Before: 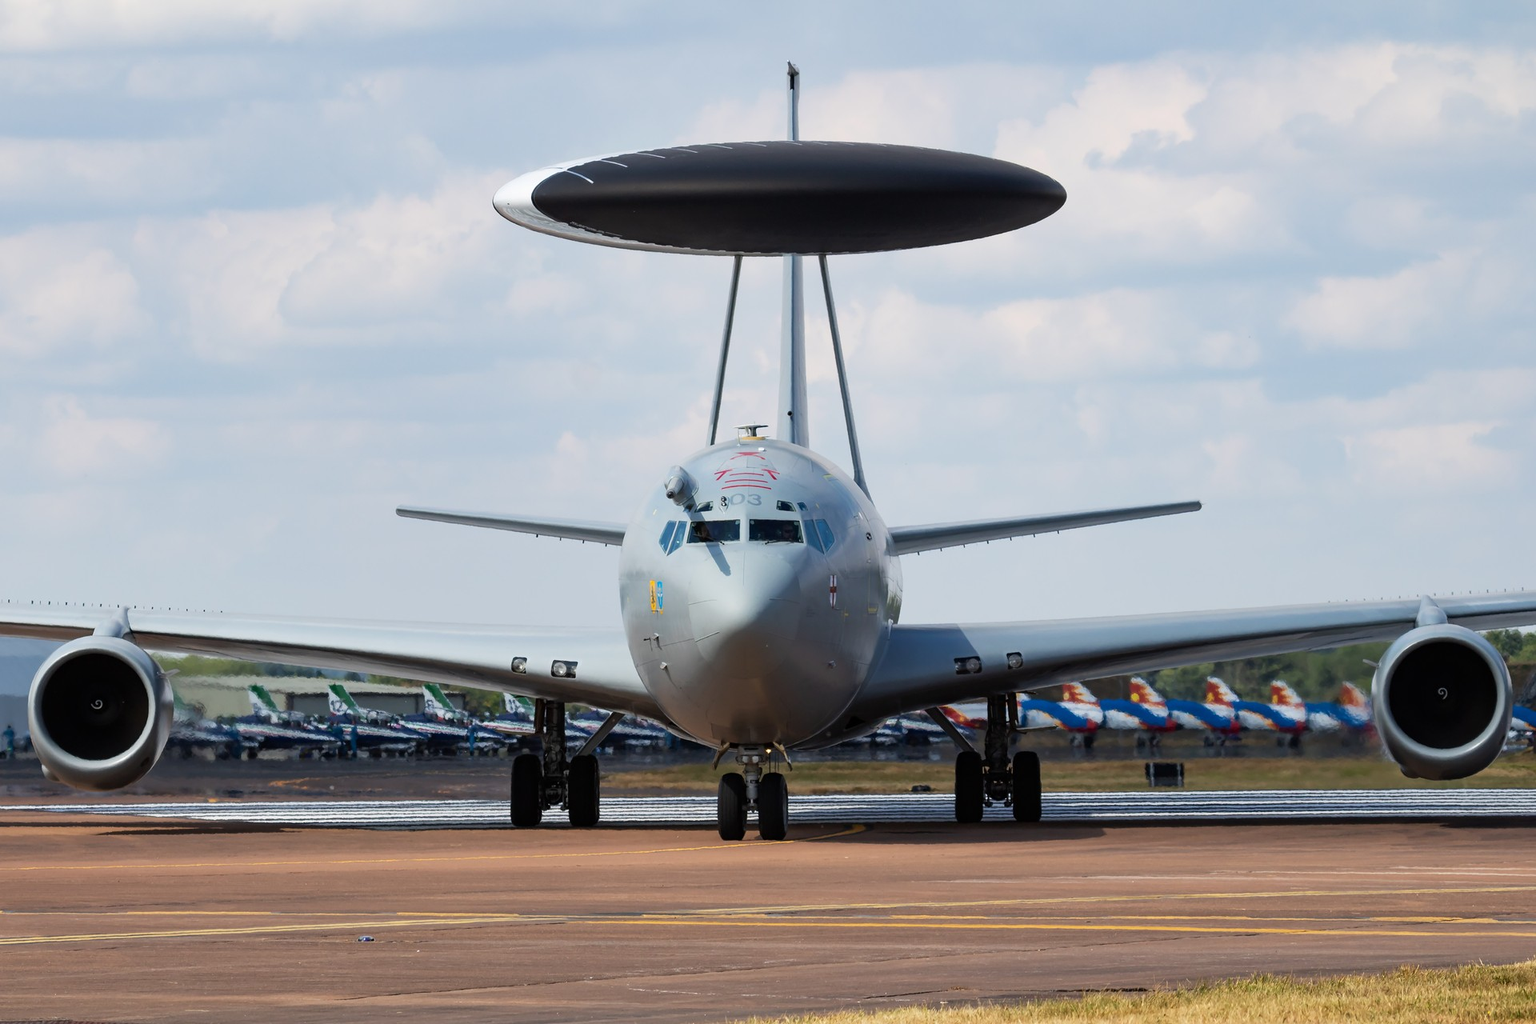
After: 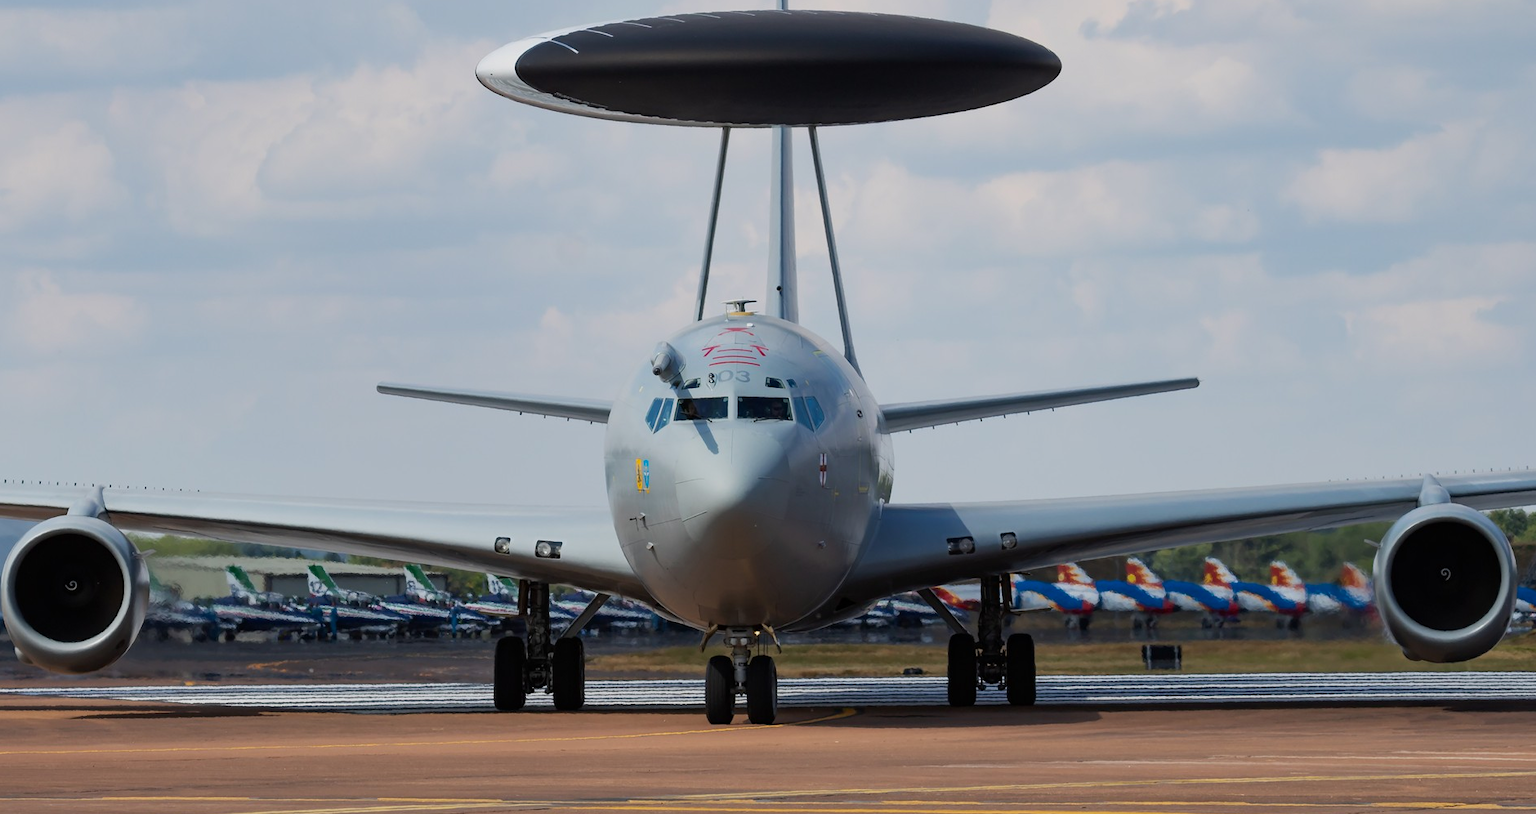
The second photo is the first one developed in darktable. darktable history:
shadows and highlights: radius 121.13, shadows 21.4, white point adjustment -9.72, highlights -14.39, soften with gaussian
crop and rotate: left 1.814%, top 12.818%, right 0.25%, bottom 9.225%
